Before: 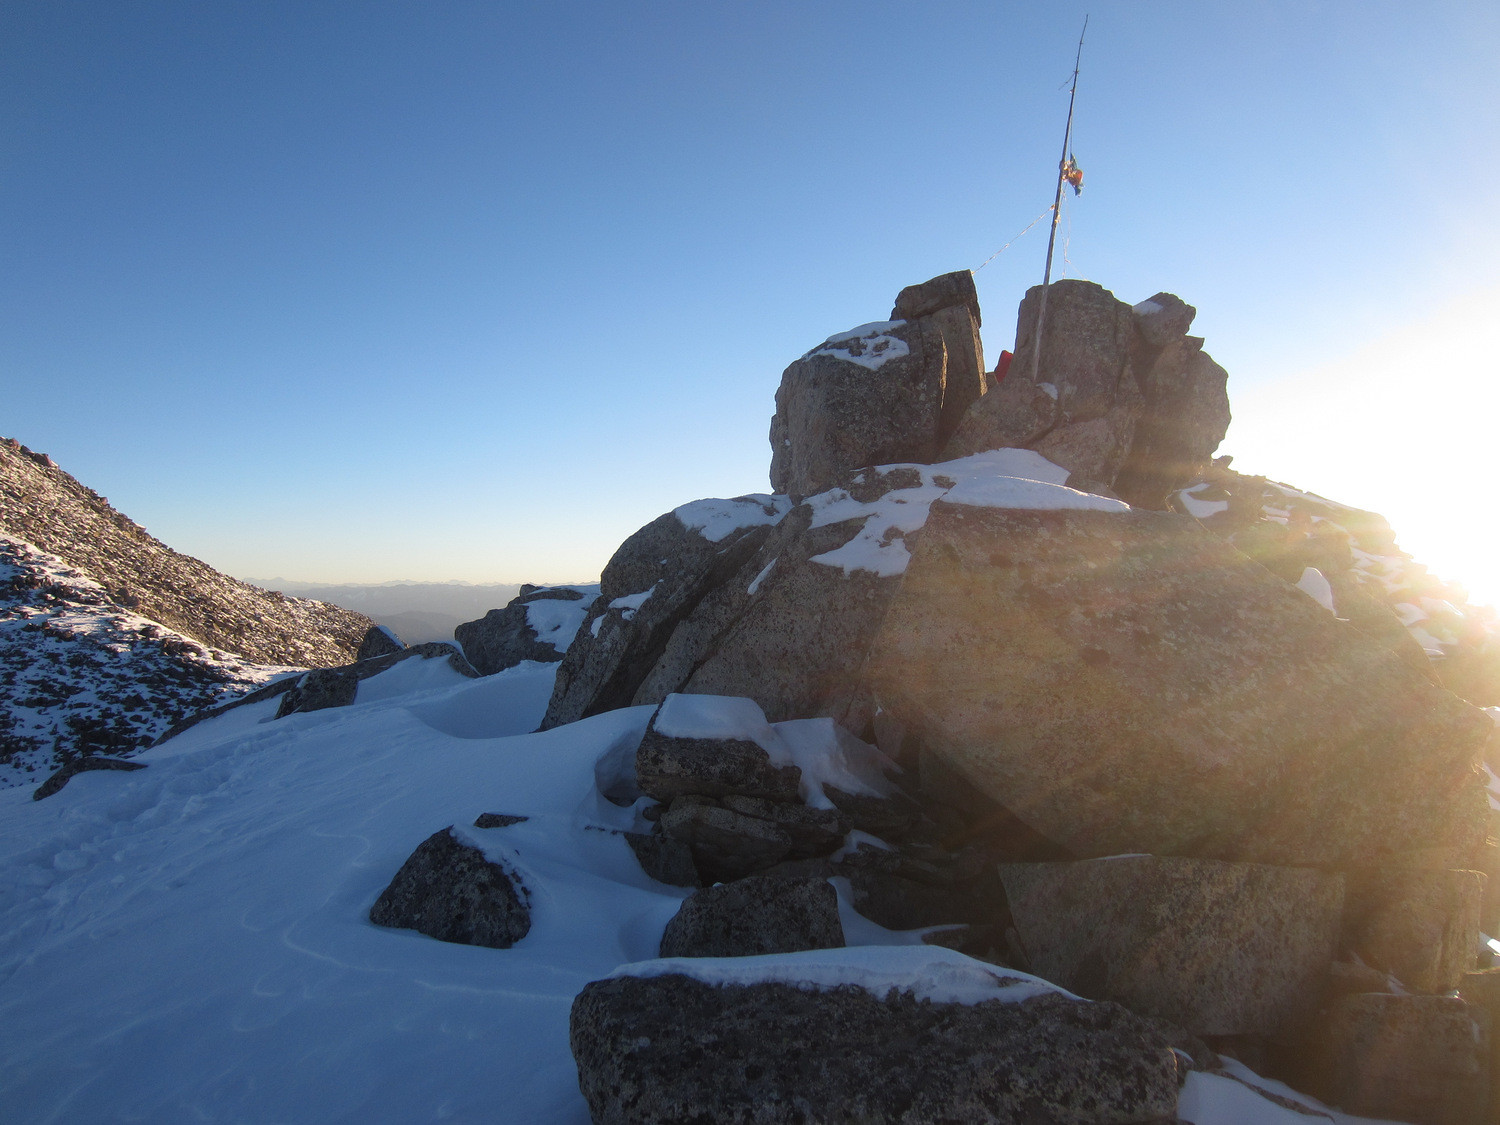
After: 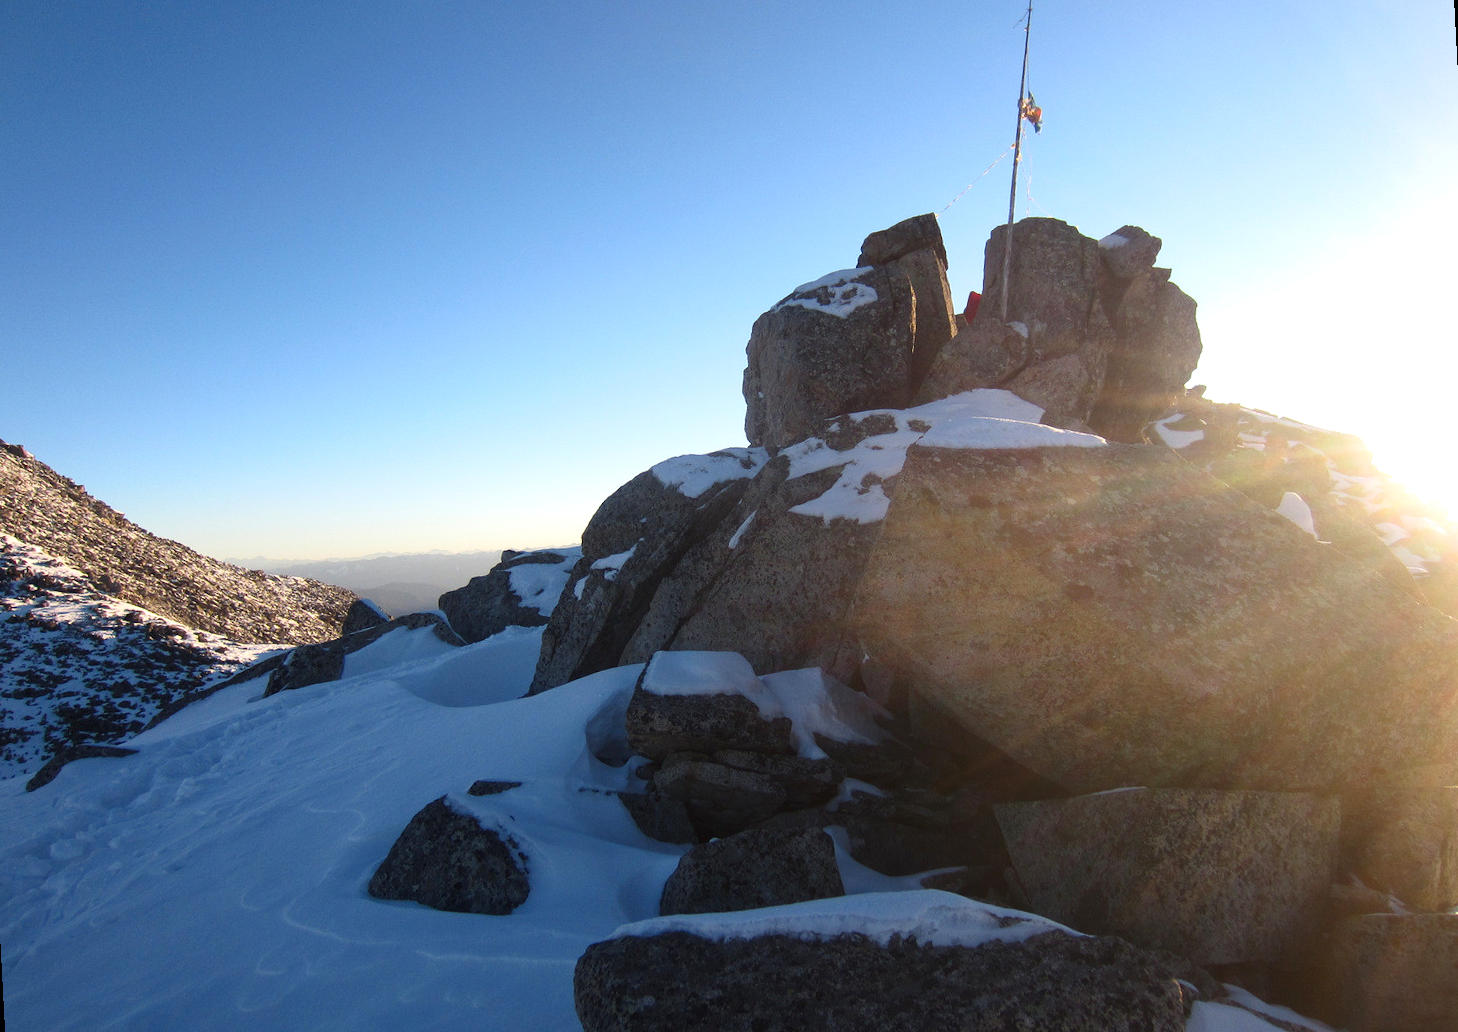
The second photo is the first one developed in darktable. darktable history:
contrast brightness saturation: contrast 0.15, brightness -0.01, saturation 0.1
exposure: exposure 0.217 EV, compensate highlight preservation false
rotate and perspective: rotation -3°, crop left 0.031, crop right 0.968, crop top 0.07, crop bottom 0.93
